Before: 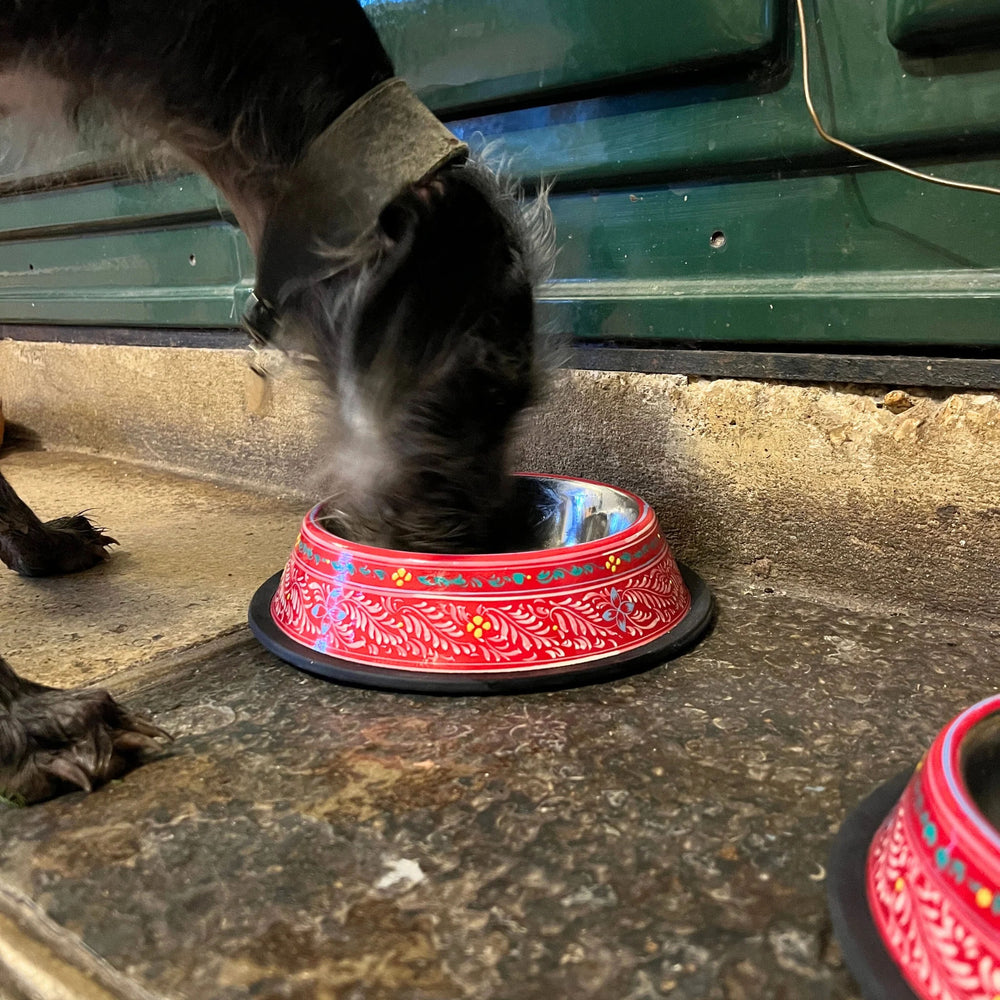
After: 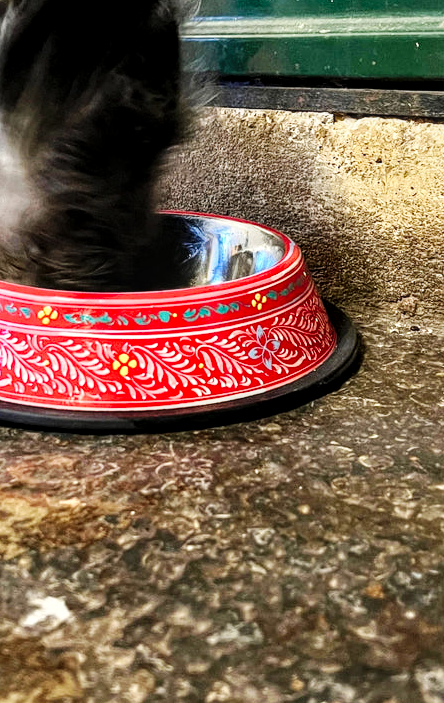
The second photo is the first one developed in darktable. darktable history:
crop: left 35.432%, top 26.233%, right 20.145%, bottom 3.432%
base curve: curves: ch0 [(0, 0) (0.032, 0.025) (0.121, 0.166) (0.206, 0.329) (0.605, 0.79) (1, 1)], preserve colors none
local contrast: detail 130%
